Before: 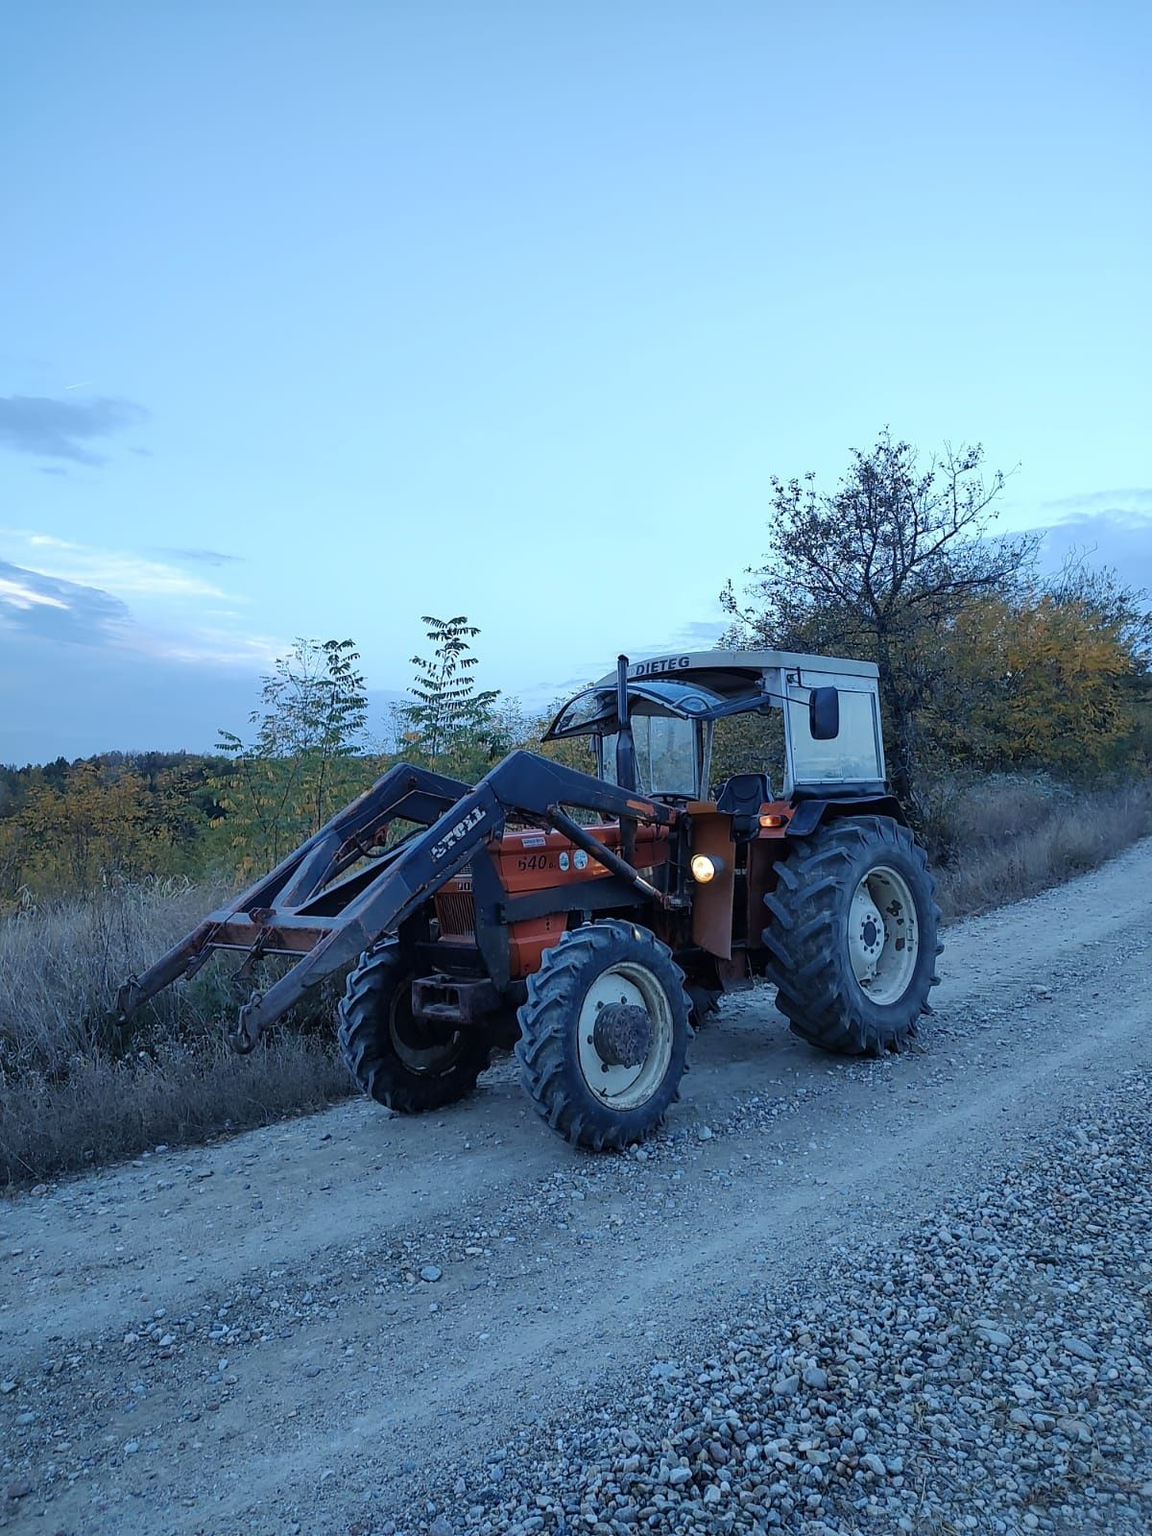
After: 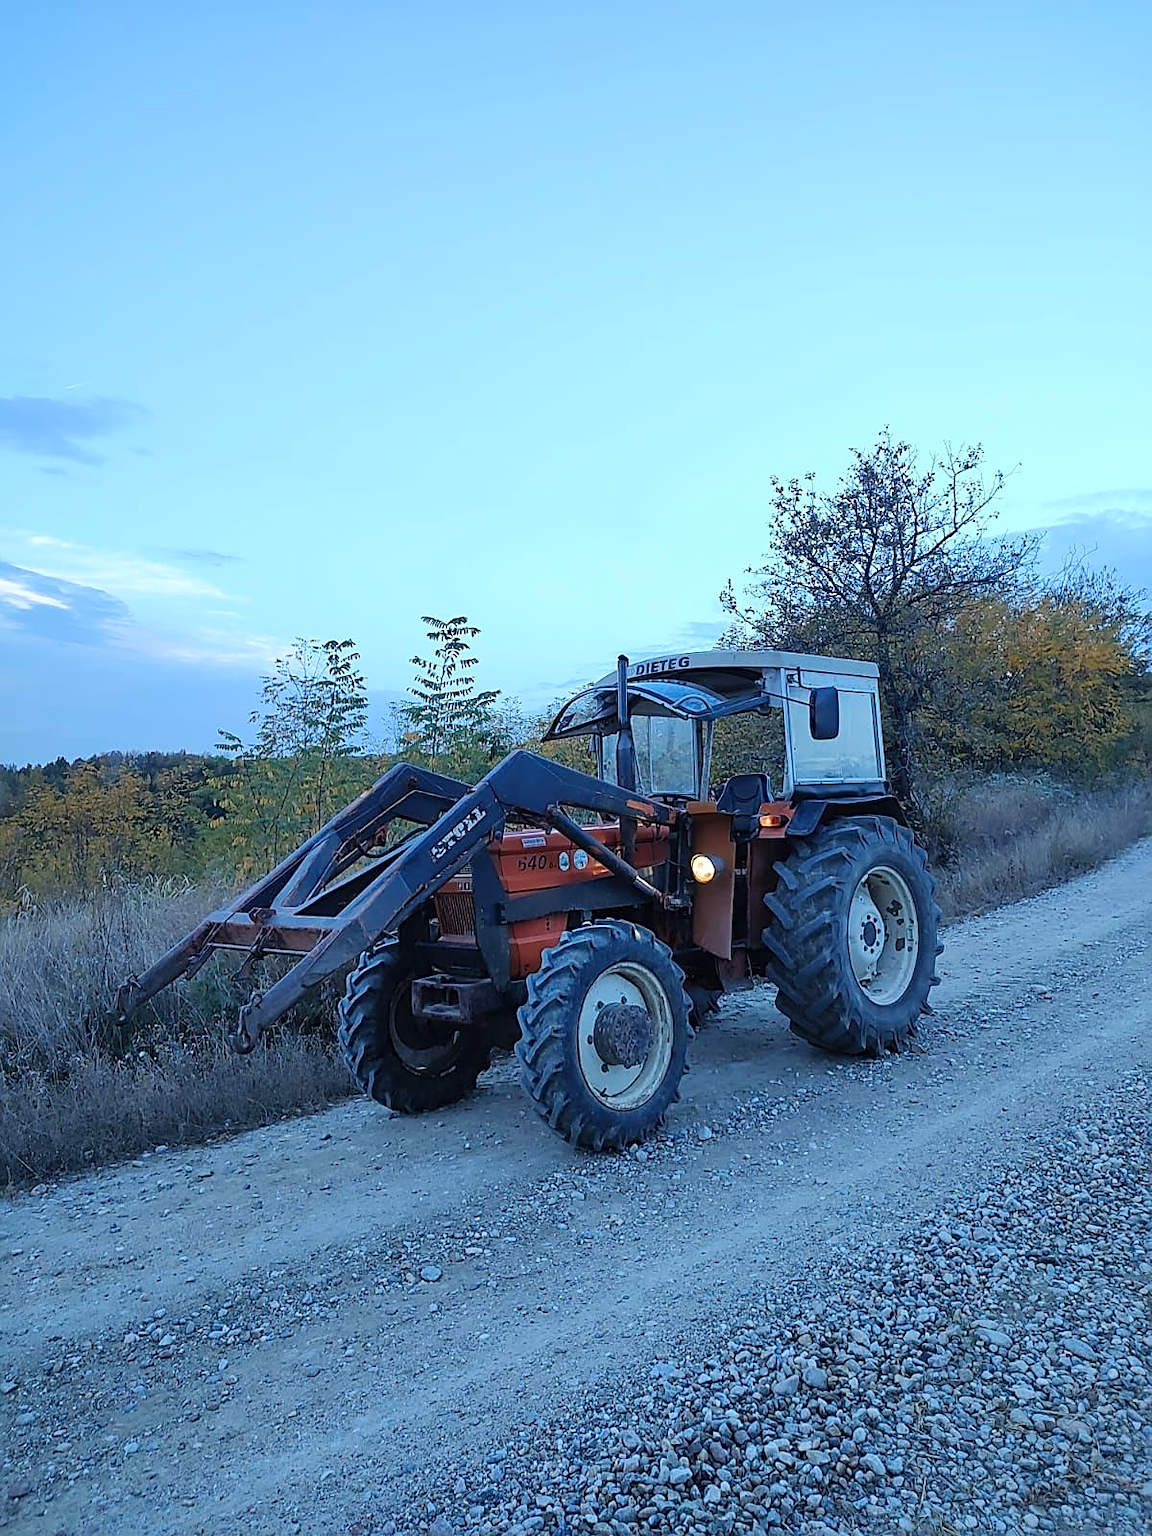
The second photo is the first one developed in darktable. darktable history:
exposure: compensate highlight preservation false
contrast brightness saturation: contrast 0.07, brightness 0.08, saturation 0.18
sharpen: on, module defaults
